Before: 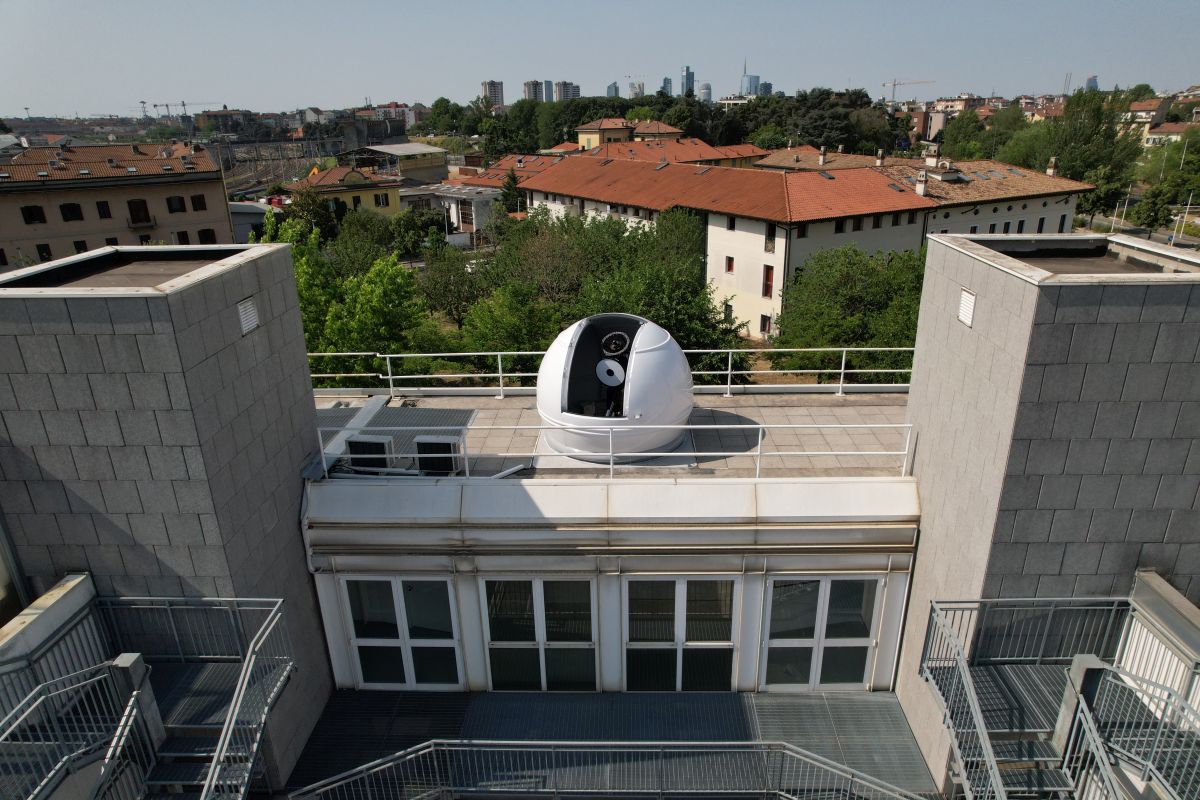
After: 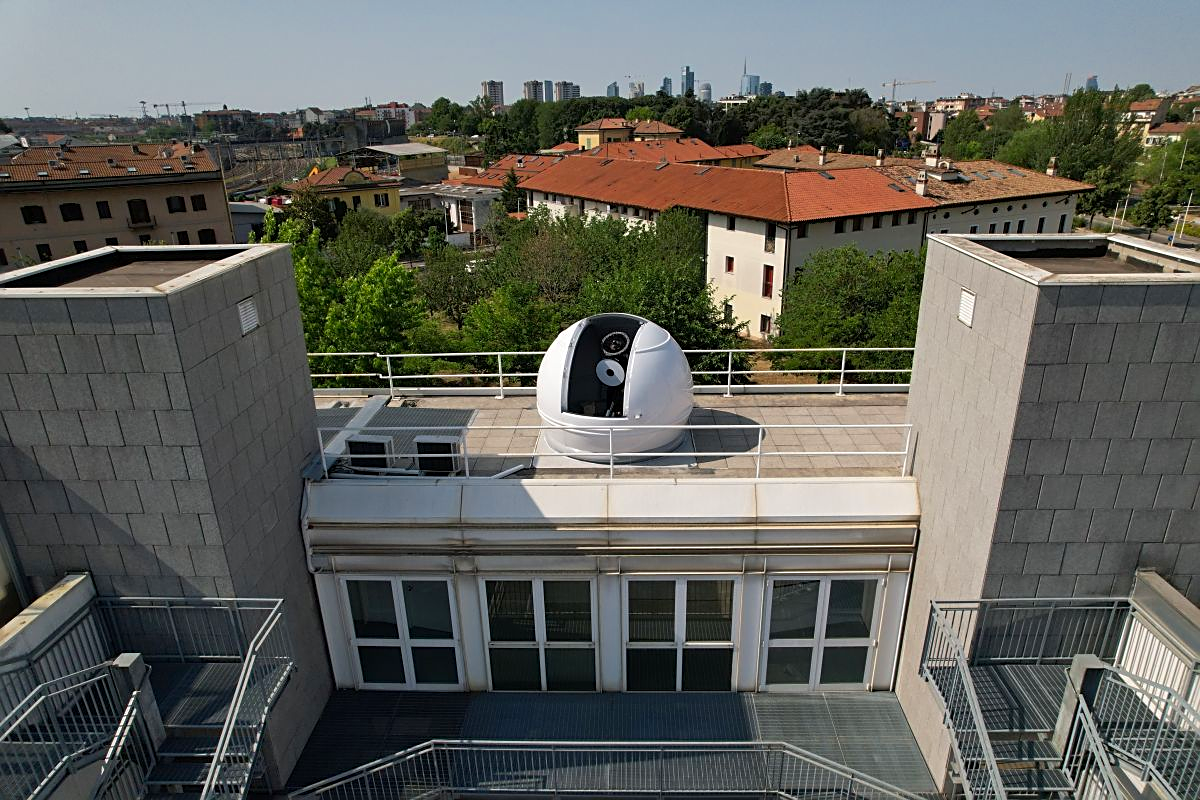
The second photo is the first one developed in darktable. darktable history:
sharpen: on, module defaults
color zones: curves: ch0 [(0, 0.613) (0.01, 0.613) (0.245, 0.448) (0.498, 0.529) (0.642, 0.665) (0.879, 0.777) (0.99, 0.613)]; ch1 [(0, 0) (0.143, 0) (0.286, 0) (0.429, 0) (0.571, 0) (0.714, 0) (0.857, 0)], mix -121.96%
